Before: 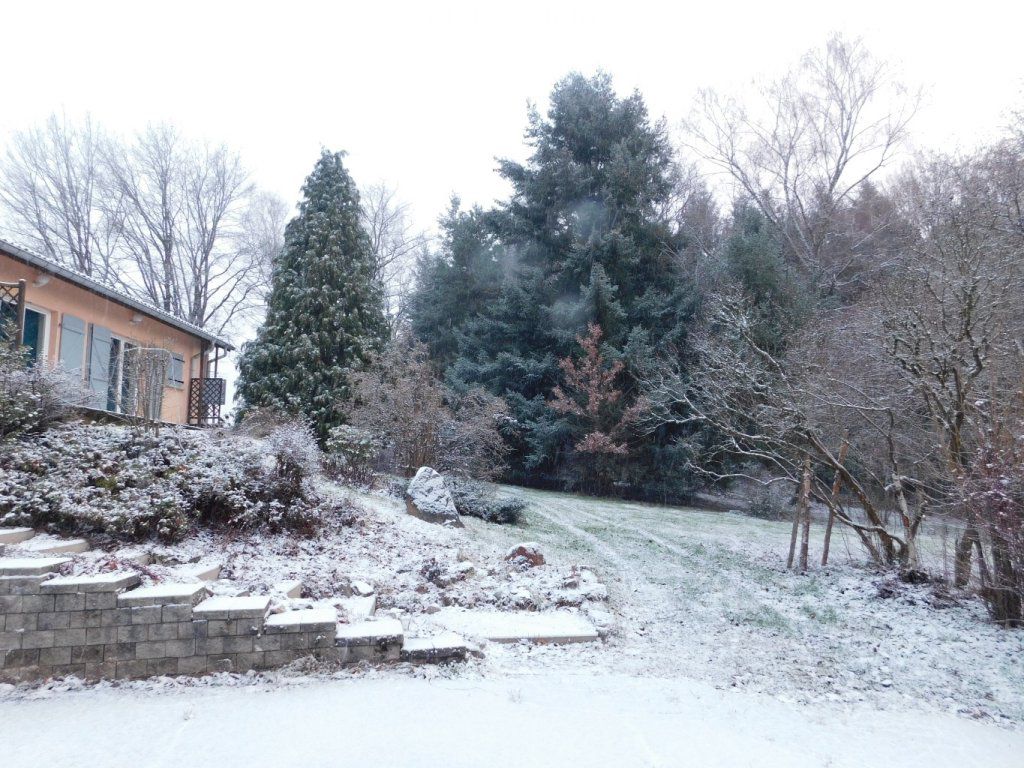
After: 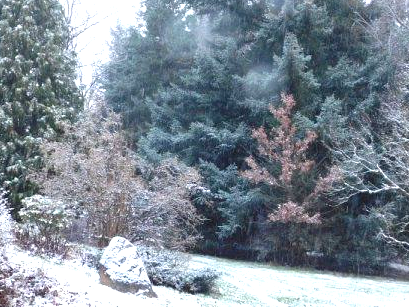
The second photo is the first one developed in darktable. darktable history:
exposure: black level correction 0.001, exposure 1.116 EV, compensate highlight preservation false
crop: left 30%, top 30%, right 30%, bottom 30%
